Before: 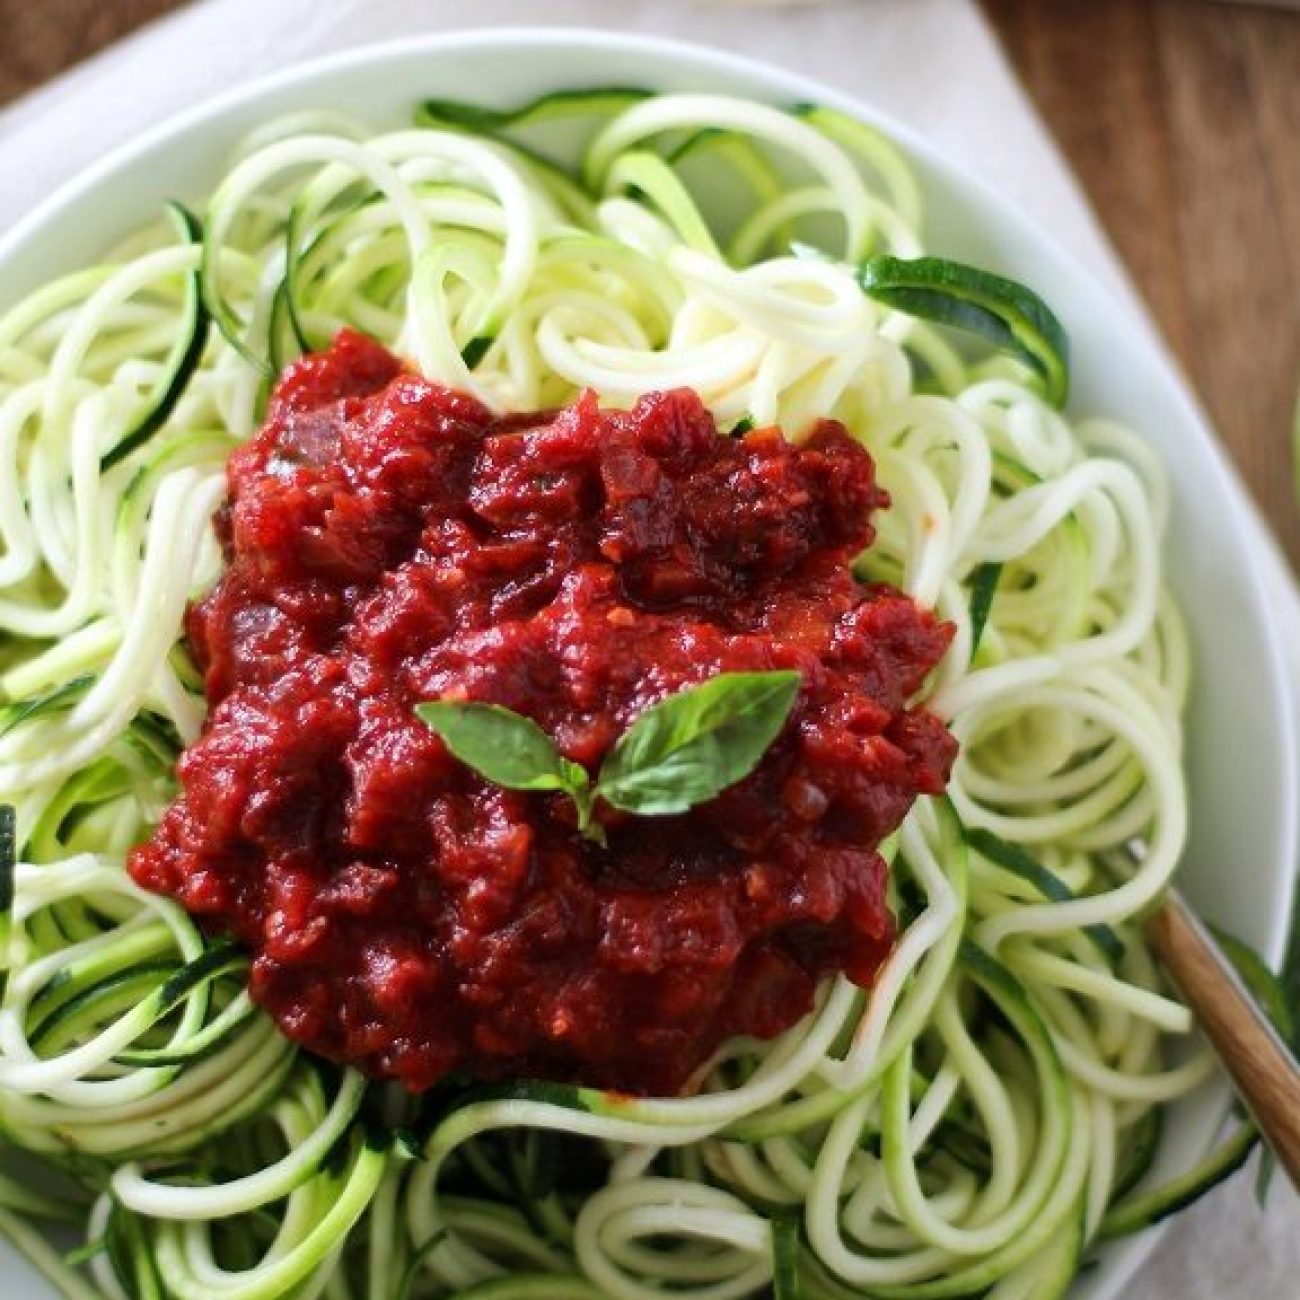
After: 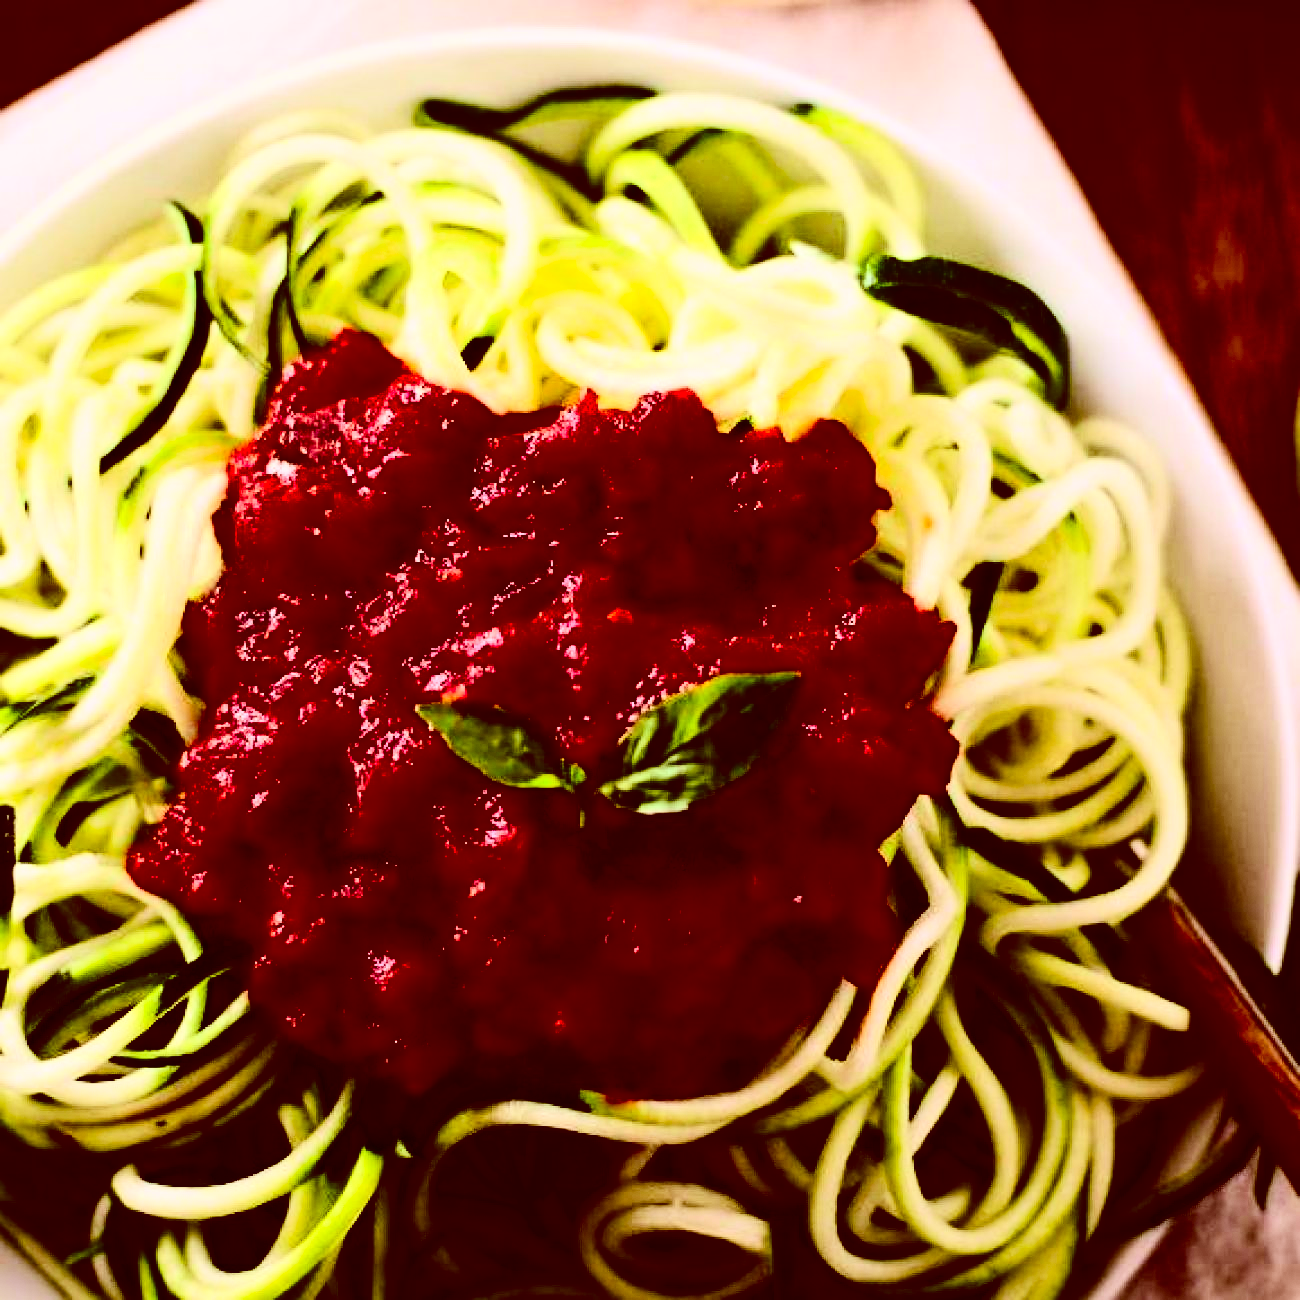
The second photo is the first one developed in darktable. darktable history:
color balance: lift [1, 0.998, 1.001, 1.002], gamma [1, 1.02, 1, 0.98], gain [1, 1.02, 1.003, 0.98]
contrast brightness saturation: contrast 0.77, brightness -1, saturation 1
color correction: highlights a* 9.03, highlights b* 8.71, shadows a* 40, shadows b* 40, saturation 0.8
